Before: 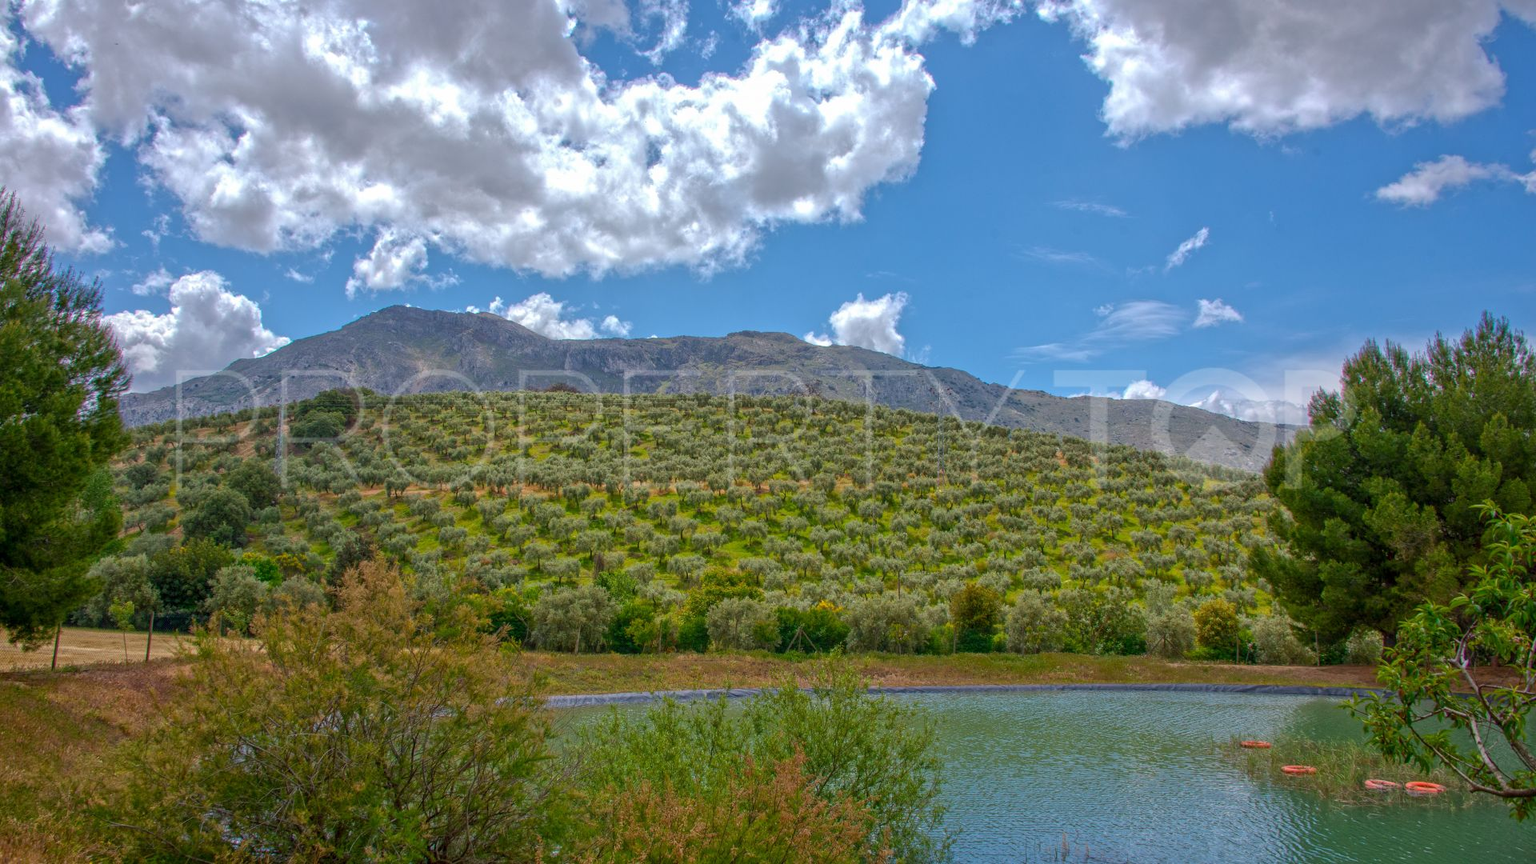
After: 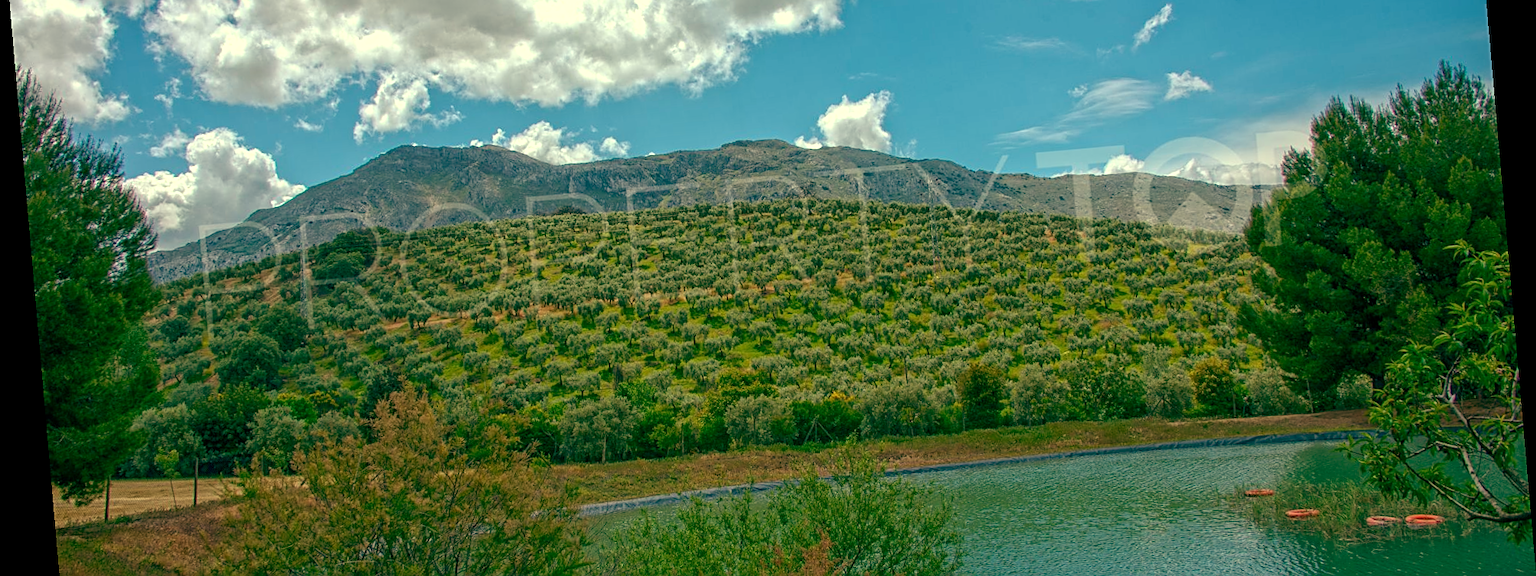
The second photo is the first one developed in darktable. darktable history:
rotate and perspective: rotation -4.98°, automatic cropping off
levels: levels [0, 0.498, 1]
crop and rotate: top 25.357%, bottom 13.942%
tone equalizer: -8 EV -0.001 EV, -7 EV 0.001 EV, -6 EV -0.002 EV, -5 EV -0.003 EV, -4 EV -0.062 EV, -3 EV -0.222 EV, -2 EV -0.267 EV, -1 EV 0.105 EV, +0 EV 0.303 EV
sharpen: on, module defaults
color balance: mode lift, gamma, gain (sRGB), lift [1, 0.69, 1, 1], gamma [1, 1.482, 1, 1], gain [1, 1, 1, 0.802]
